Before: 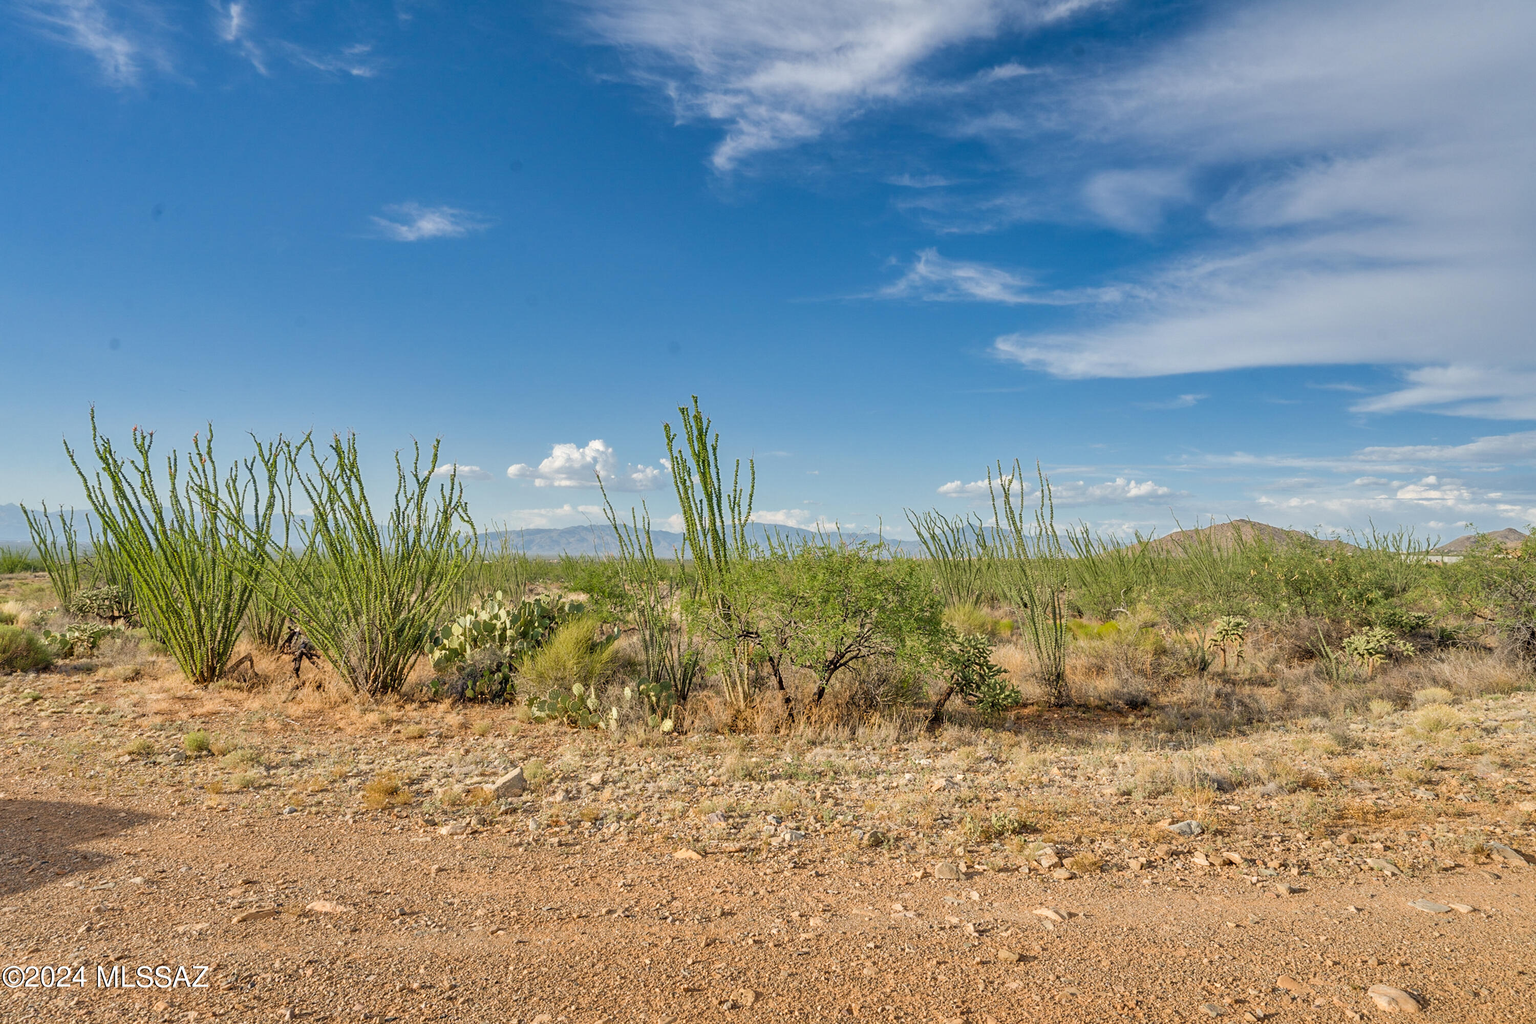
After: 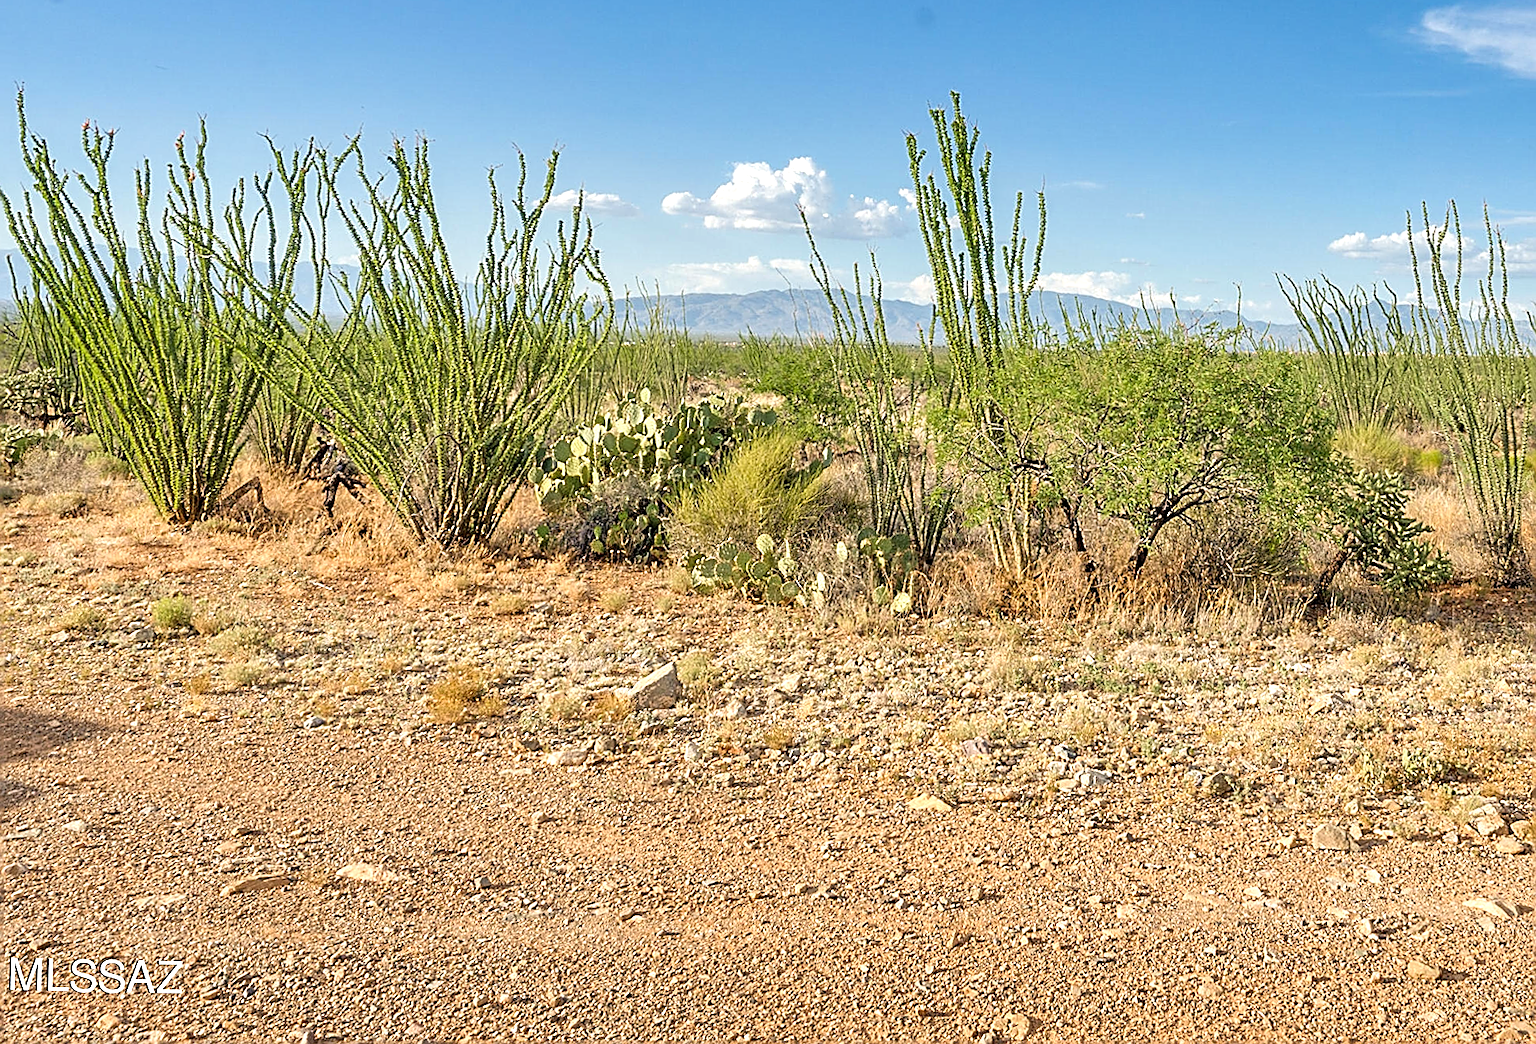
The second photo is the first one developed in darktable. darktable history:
exposure: exposure 0.495 EV, compensate exposure bias true, compensate highlight preservation false
sharpen: amount 0.997
crop and rotate: angle -1.18°, left 3.927%, top 32.183%, right 29.622%
